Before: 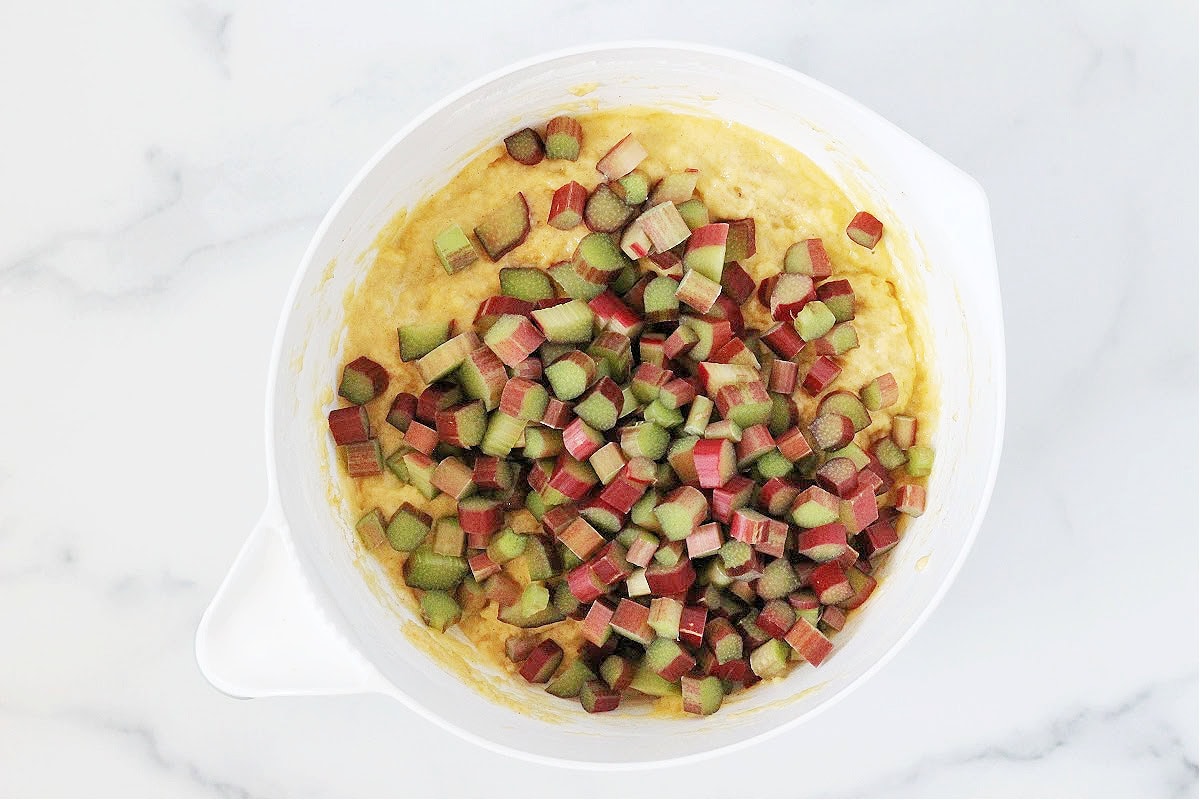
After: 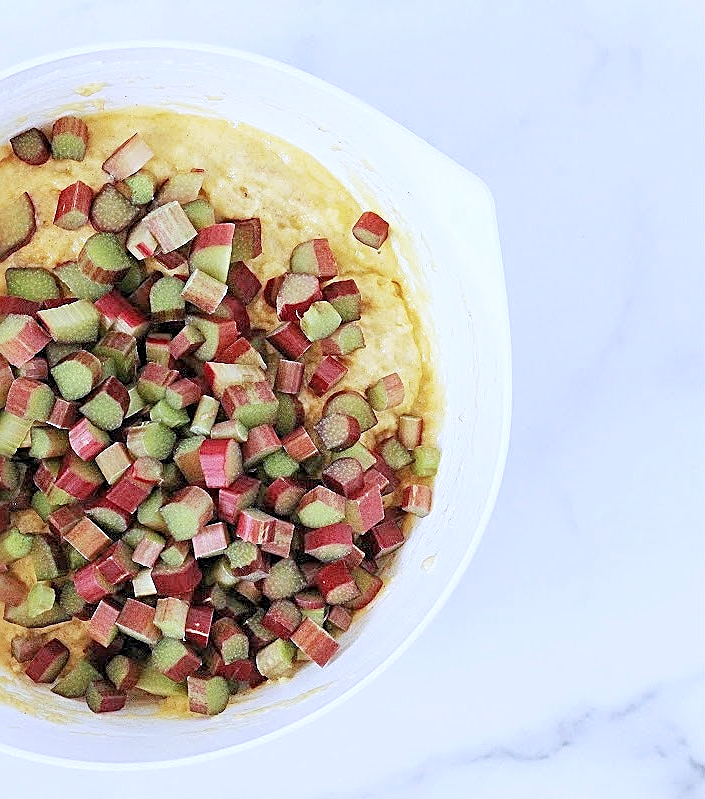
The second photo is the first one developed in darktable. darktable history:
crop: left 41.207%
sharpen: radius 3.107
color calibration: illuminant as shot in camera, x 0.37, y 0.382, temperature 4313.79 K
